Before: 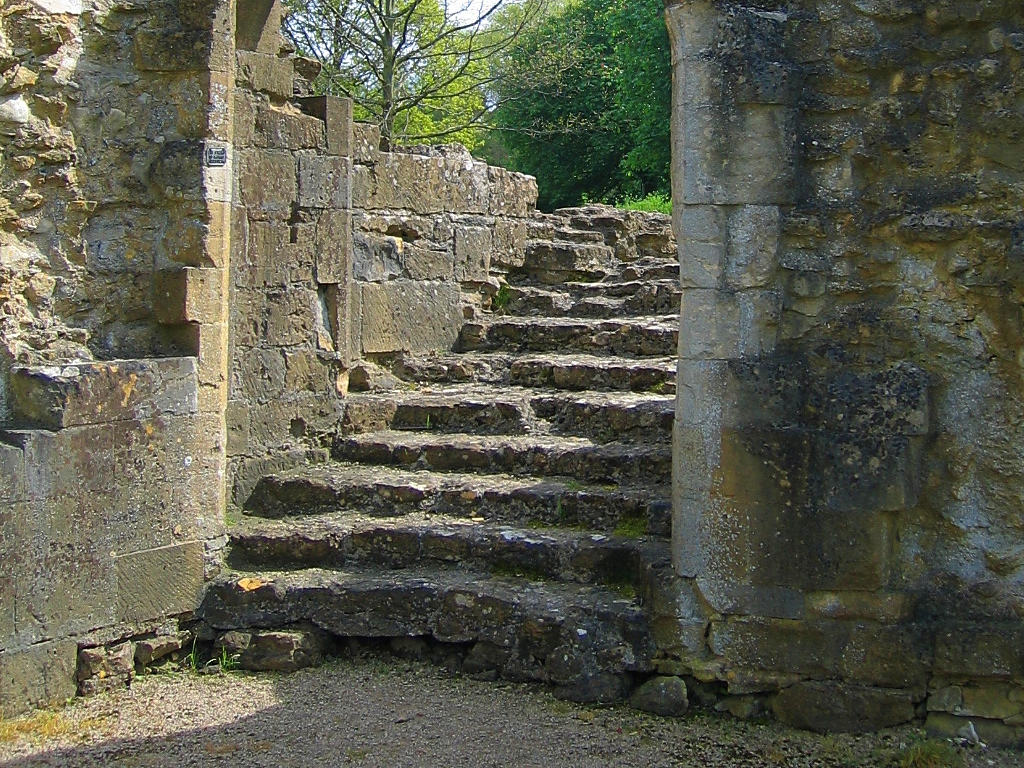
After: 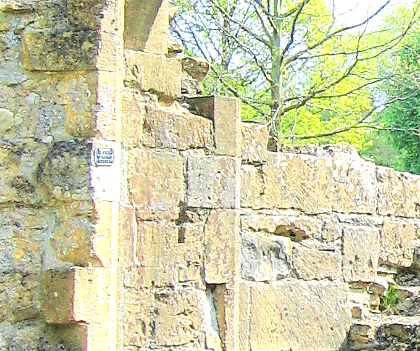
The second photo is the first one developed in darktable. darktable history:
local contrast: on, module defaults
crop and rotate: left 10.977%, top 0.099%, right 47.963%, bottom 54.135%
exposure: black level correction 0, exposure 1.199 EV, compensate highlight preservation false
tone equalizer: -7 EV 0.152 EV, -6 EV 0.574 EV, -5 EV 1.16 EV, -4 EV 1.35 EV, -3 EV 1.13 EV, -2 EV 0.6 EV, -1 EV 0.149 EV, edges refinement/feathering 500, mask exposure compensation -1.57 EV, preserve details no
